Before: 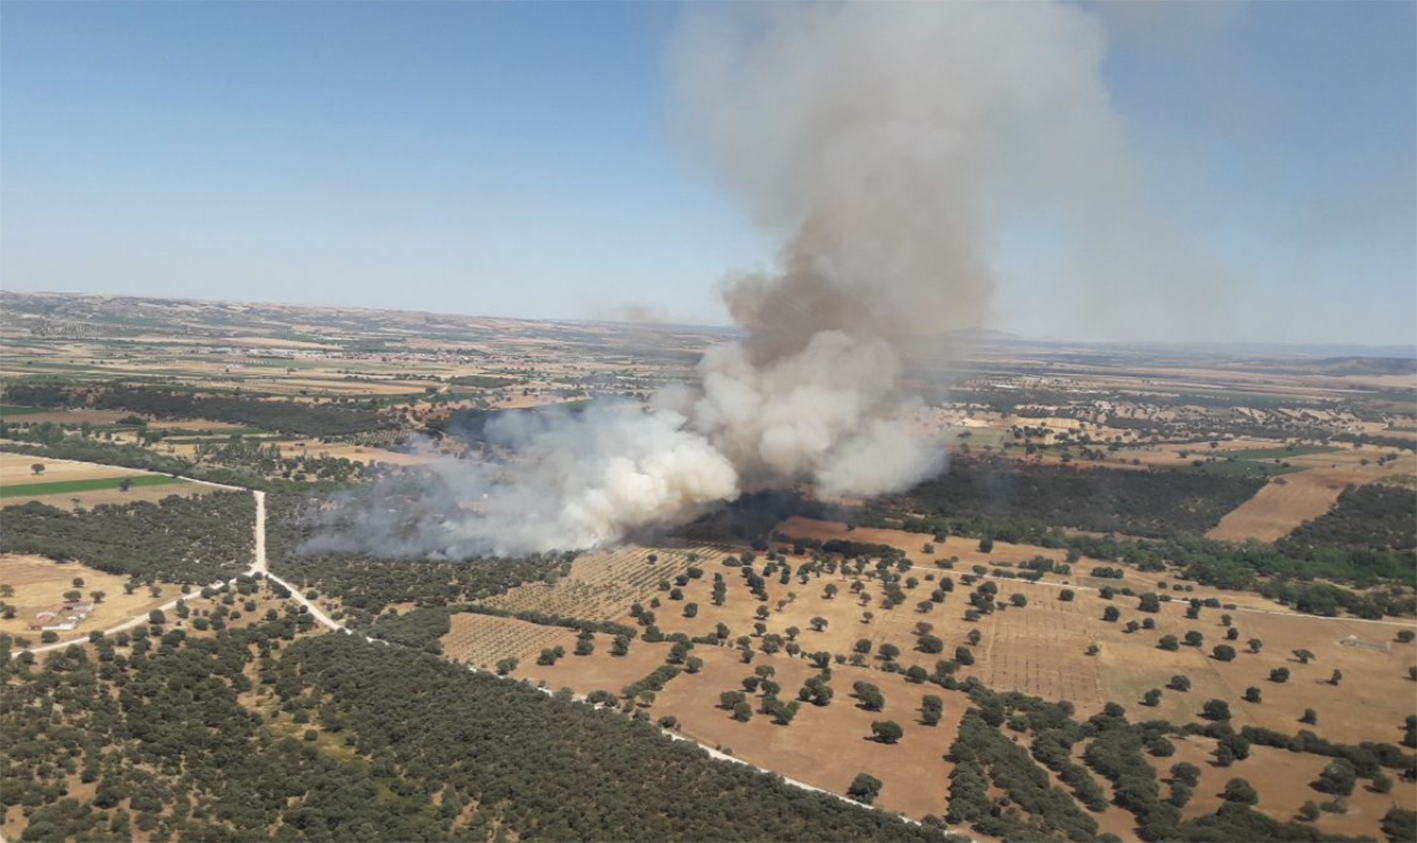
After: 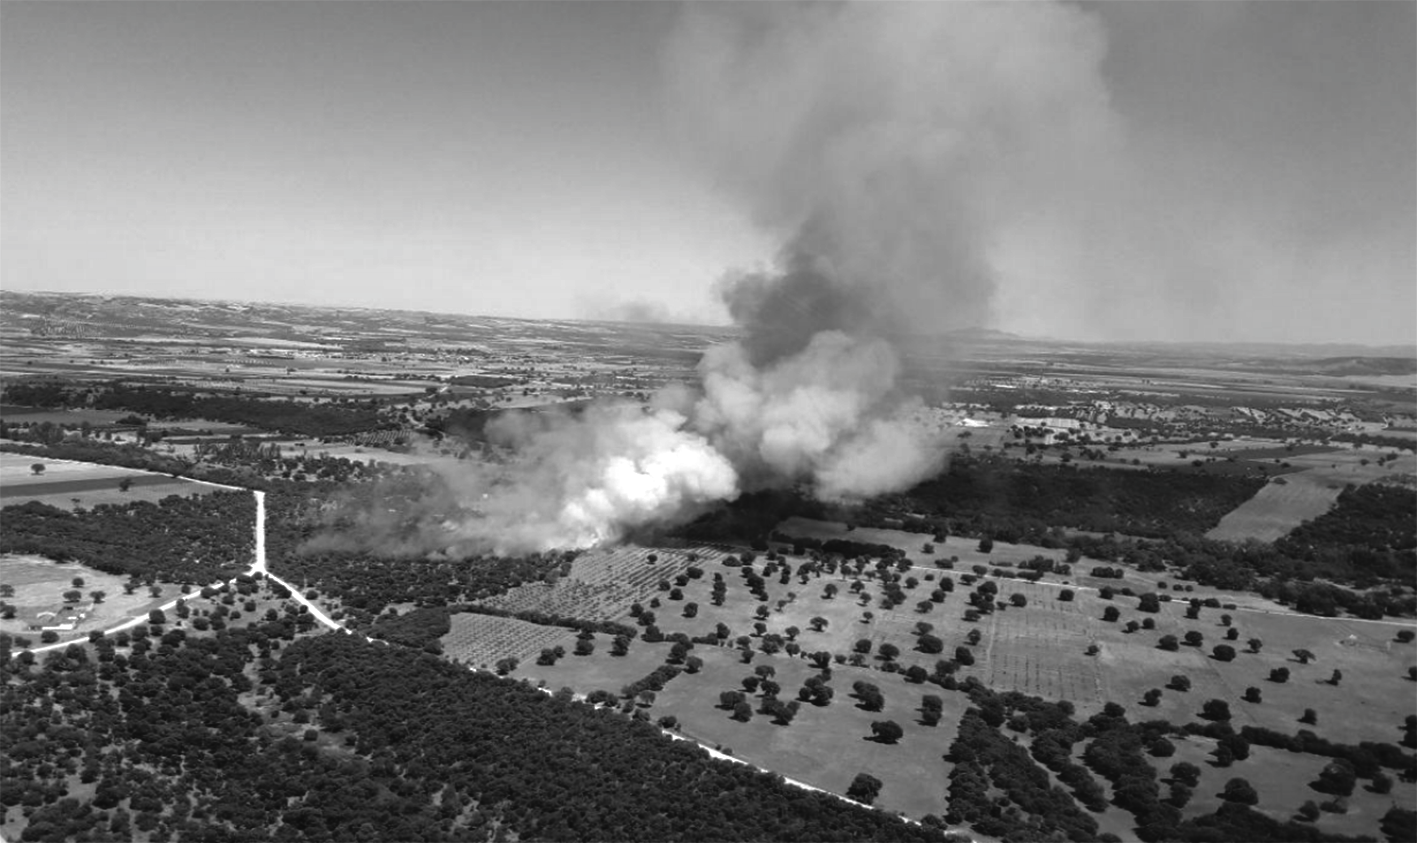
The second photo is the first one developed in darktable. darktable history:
base curve: curves: ch0 [(0, 0.024) (0.055, 0.065) (0.121, 0.166) (0.236, 0.319) (0.693, 0.726) (1, 1)], preserve colors none
exposure: black level correction 0, exposure 0.5 EV, compensate highlight preservation false
contrast brightness saturation: contrast -0.036, brightness -0.604, saturation -0.996
